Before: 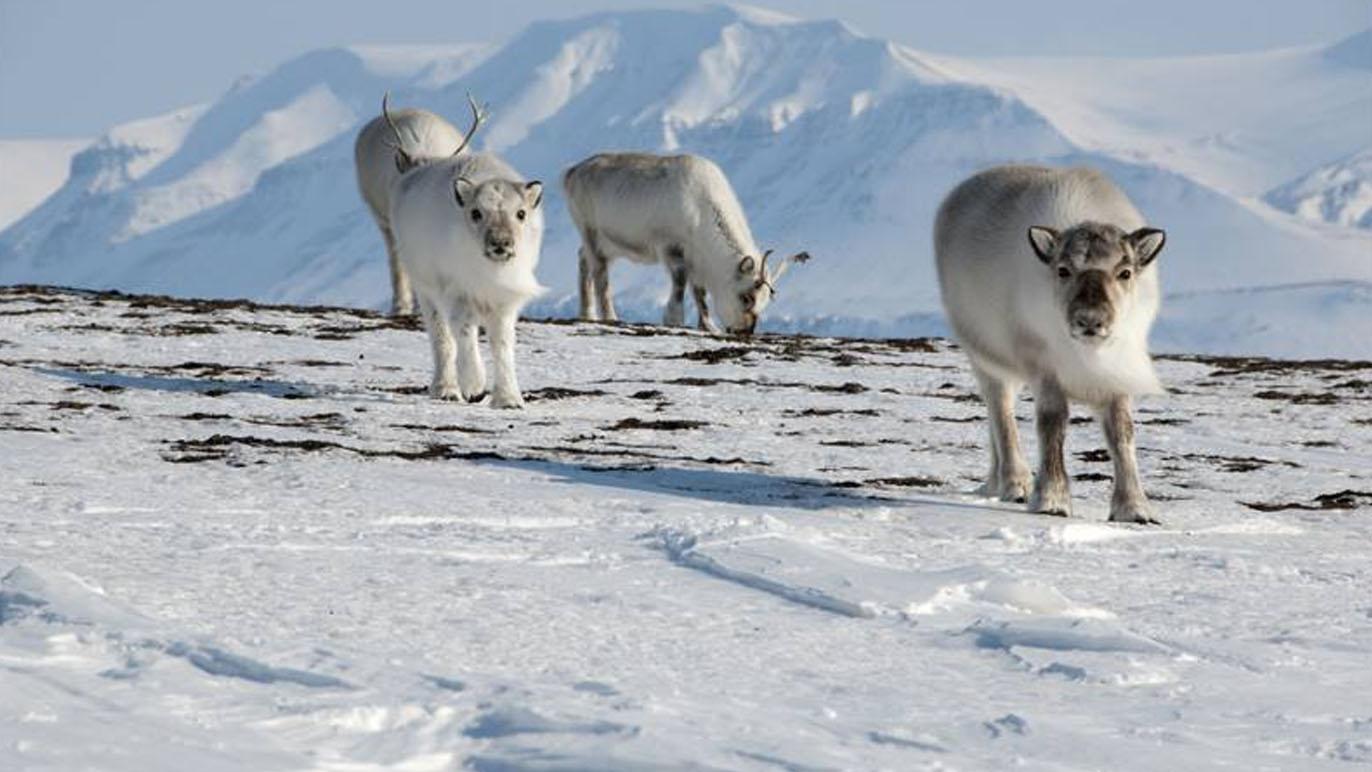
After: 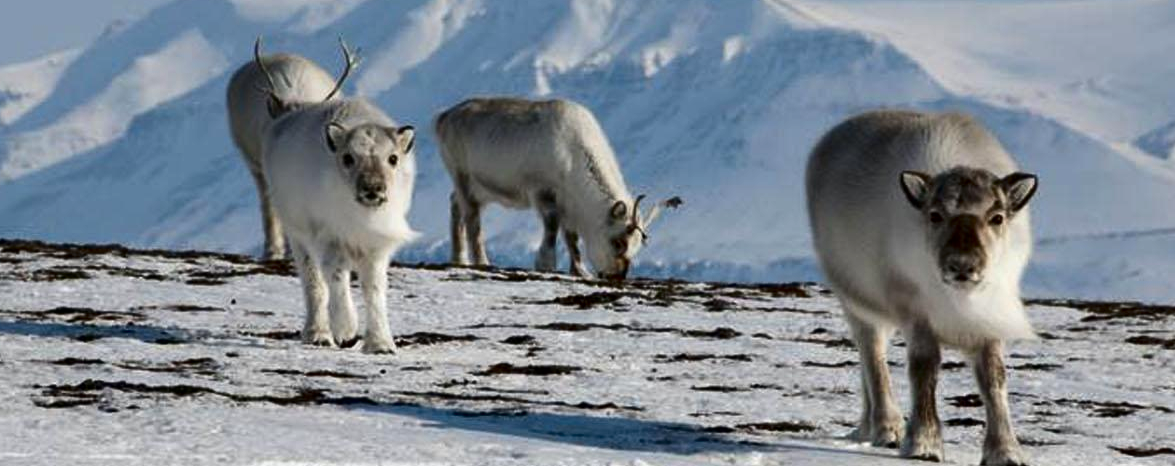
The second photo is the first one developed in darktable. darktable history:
crop and rotate: left 9.345%, top 7.22%, right 4.982%, bottom 32.331%
contrast brightness saturation: contrast 0.13, brightness -0.24, saturation 0.14
